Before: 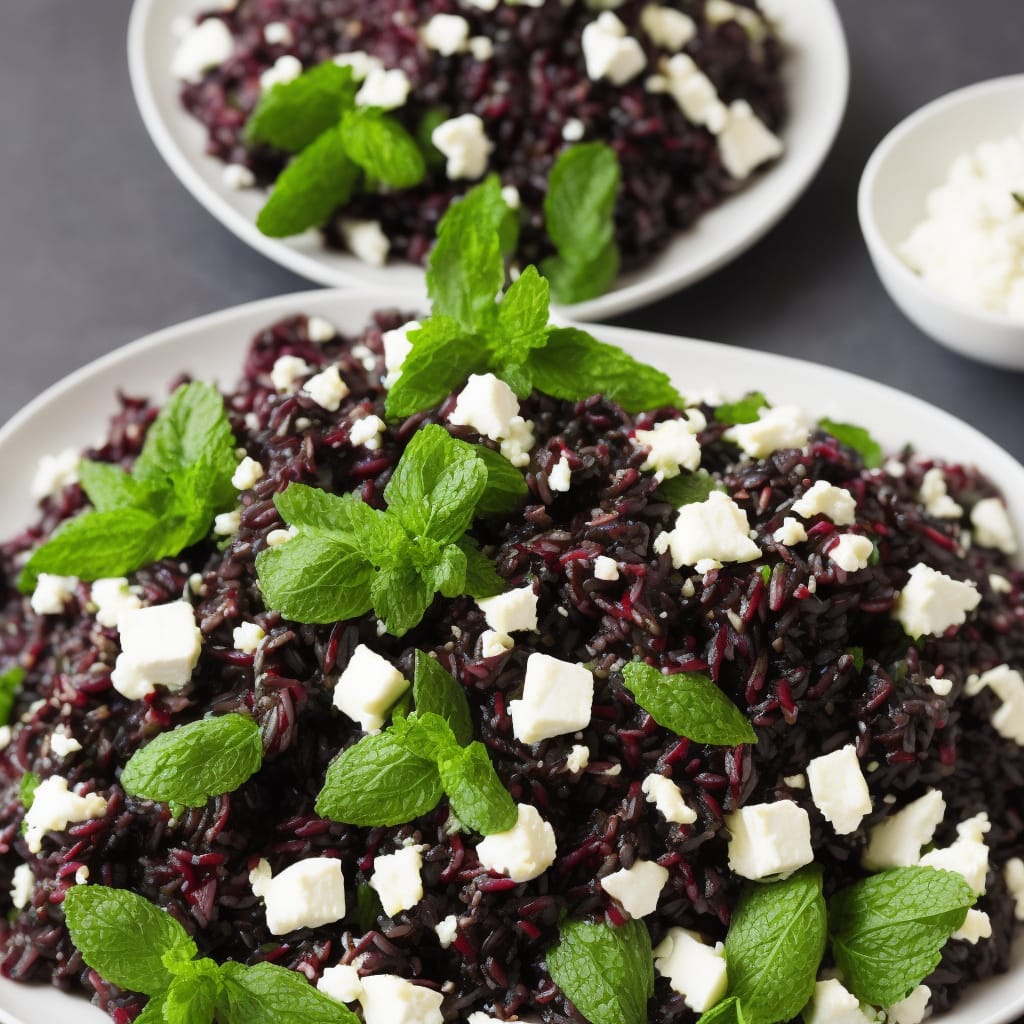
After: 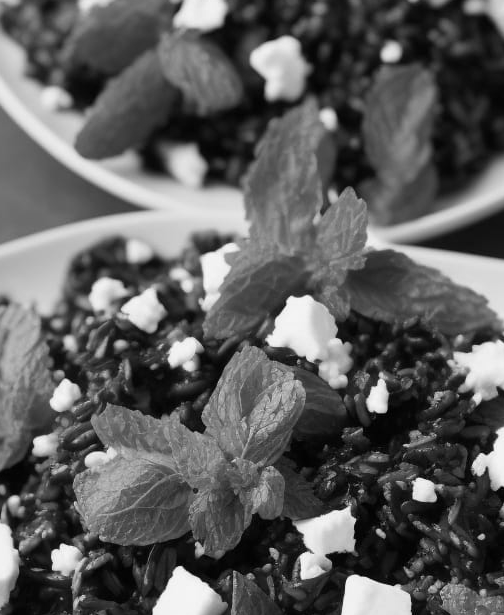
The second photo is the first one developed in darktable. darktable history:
color correction: saturation 1.11
crop: left 17.835%, top 7.675%, right 32.881%, bottom 32.213%
color calibration: output gray [0.21, 0.42, 0.37, 0], gray › normalize channels true, illuminant same as pipeline (D50), adaptation XYZ, x 0.346, y 0.359, gamut compression 0
